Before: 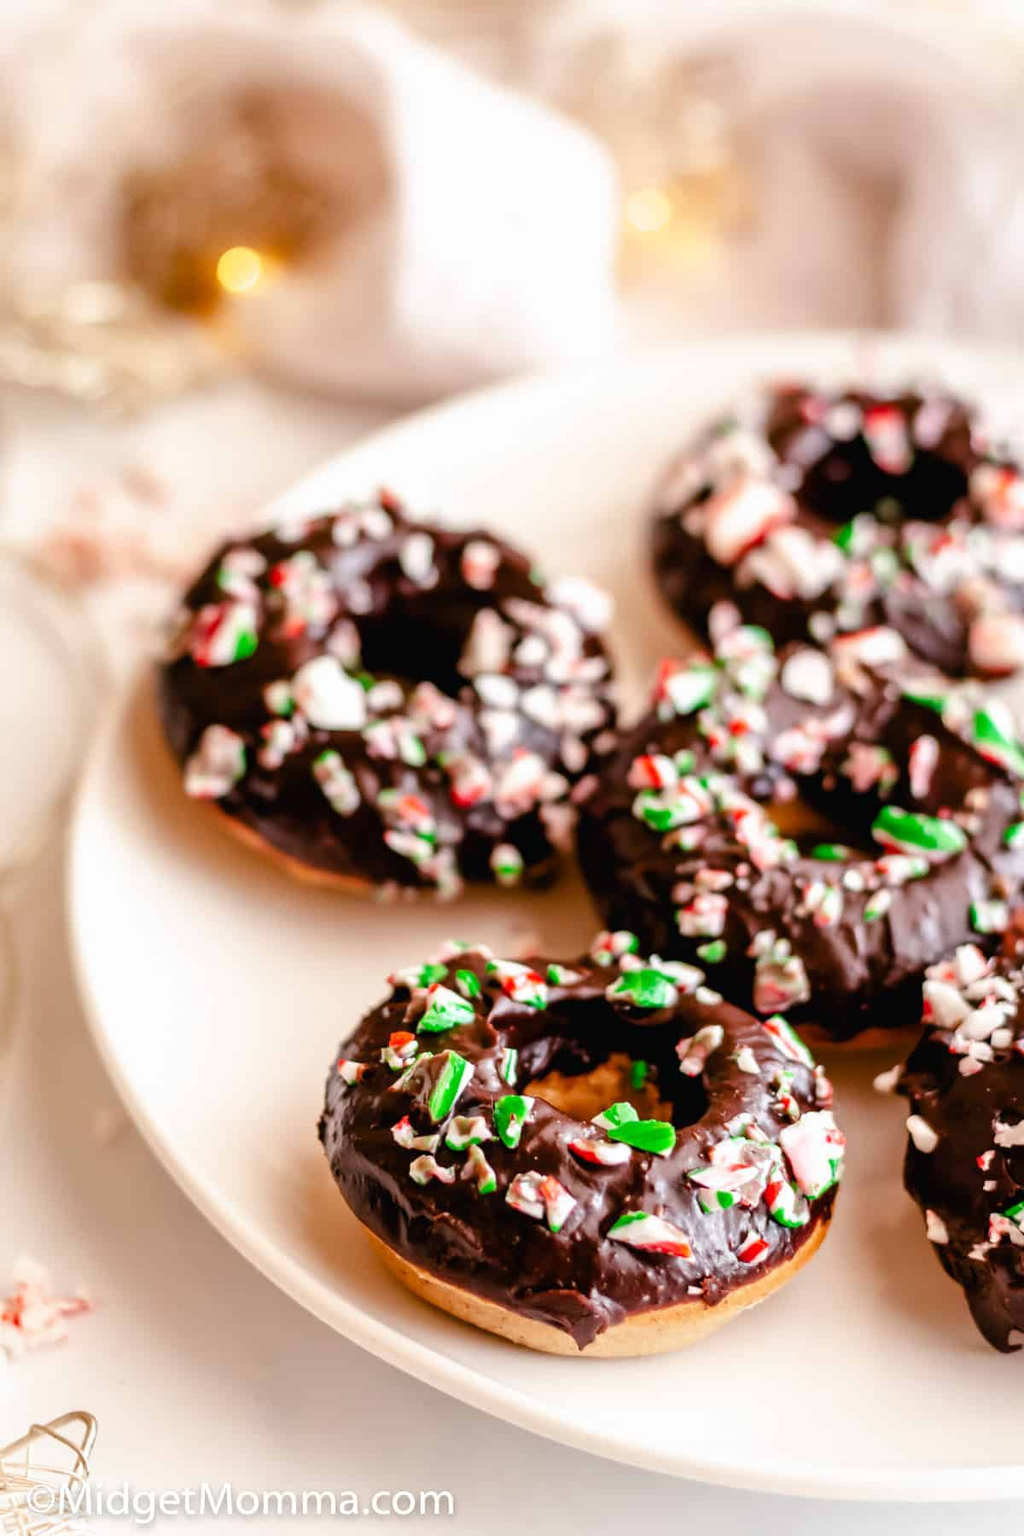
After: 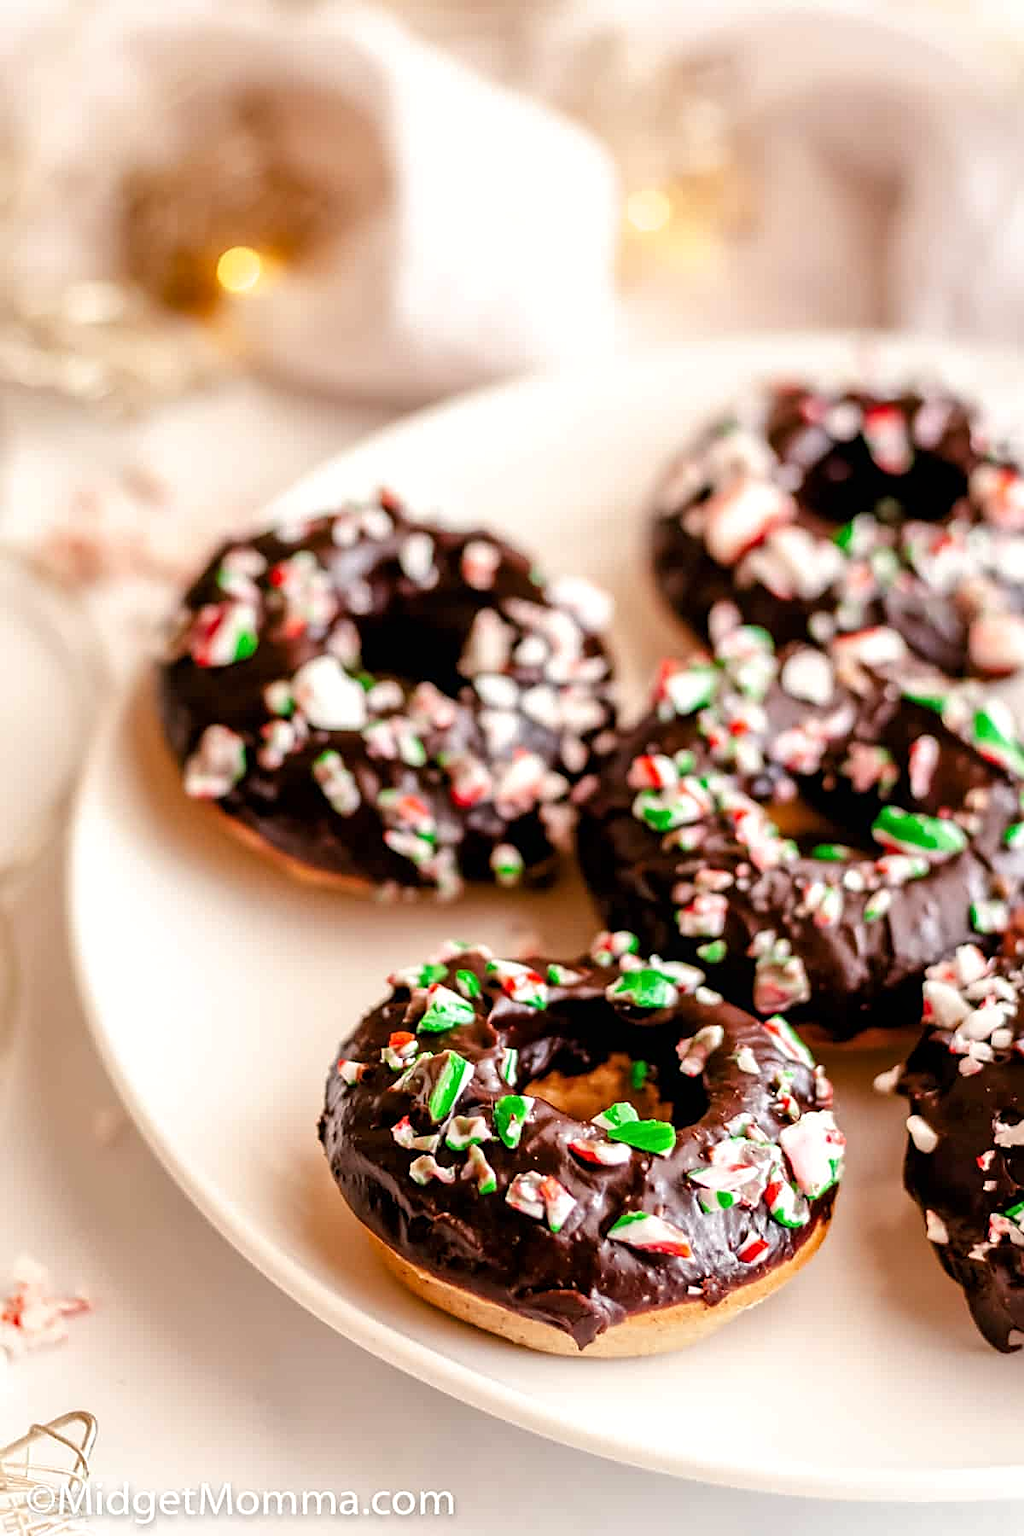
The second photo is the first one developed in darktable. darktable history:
local contrast: highlights 100%, shadows 100%, detail 120%, midtone range 0.2
white balance: red 1.009, blue 0.985
sharpen: on, module defaults
